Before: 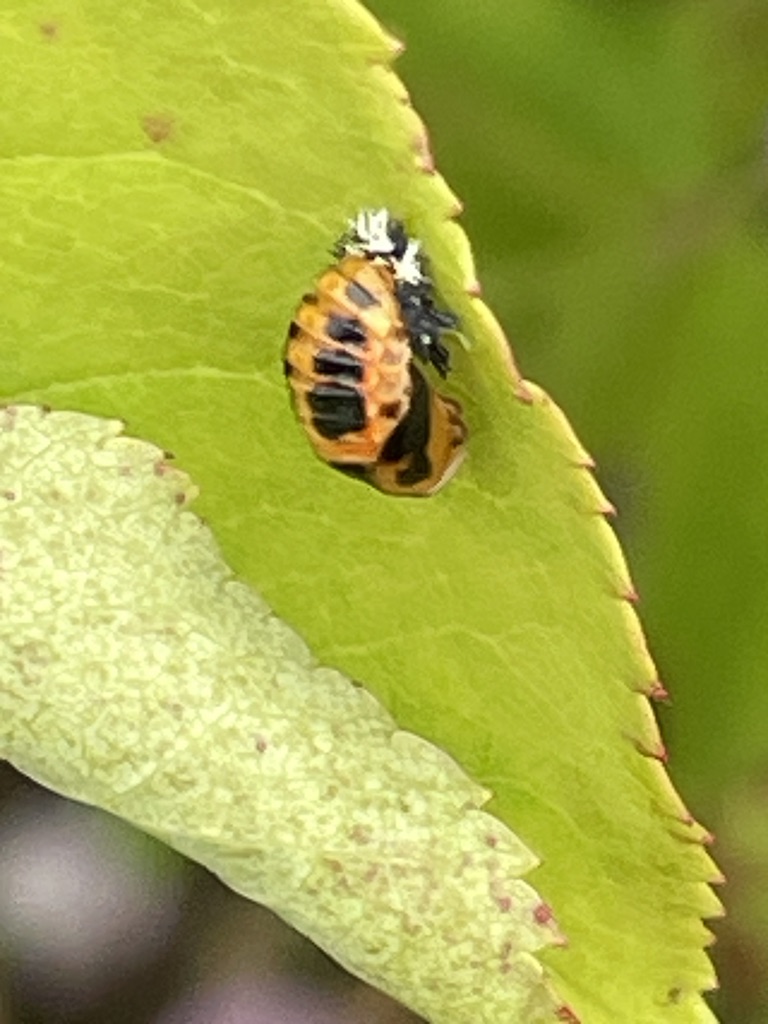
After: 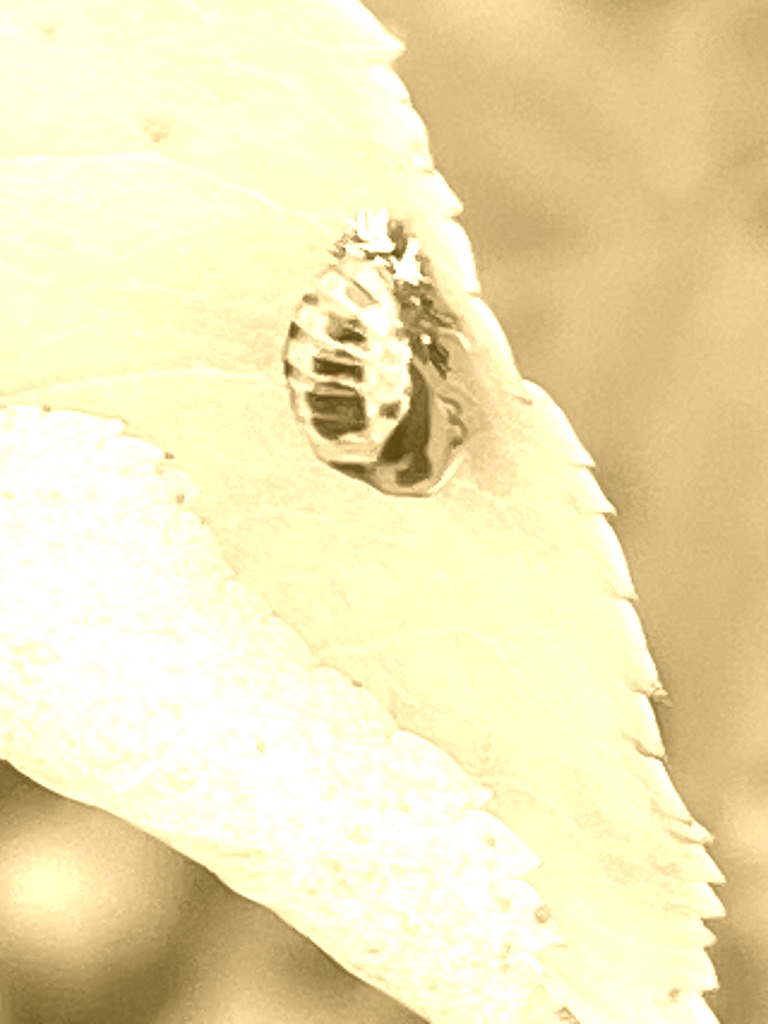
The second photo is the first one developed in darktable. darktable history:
tone equalizer: on, module defaults
colorize: hue 36°, source mix 100%
